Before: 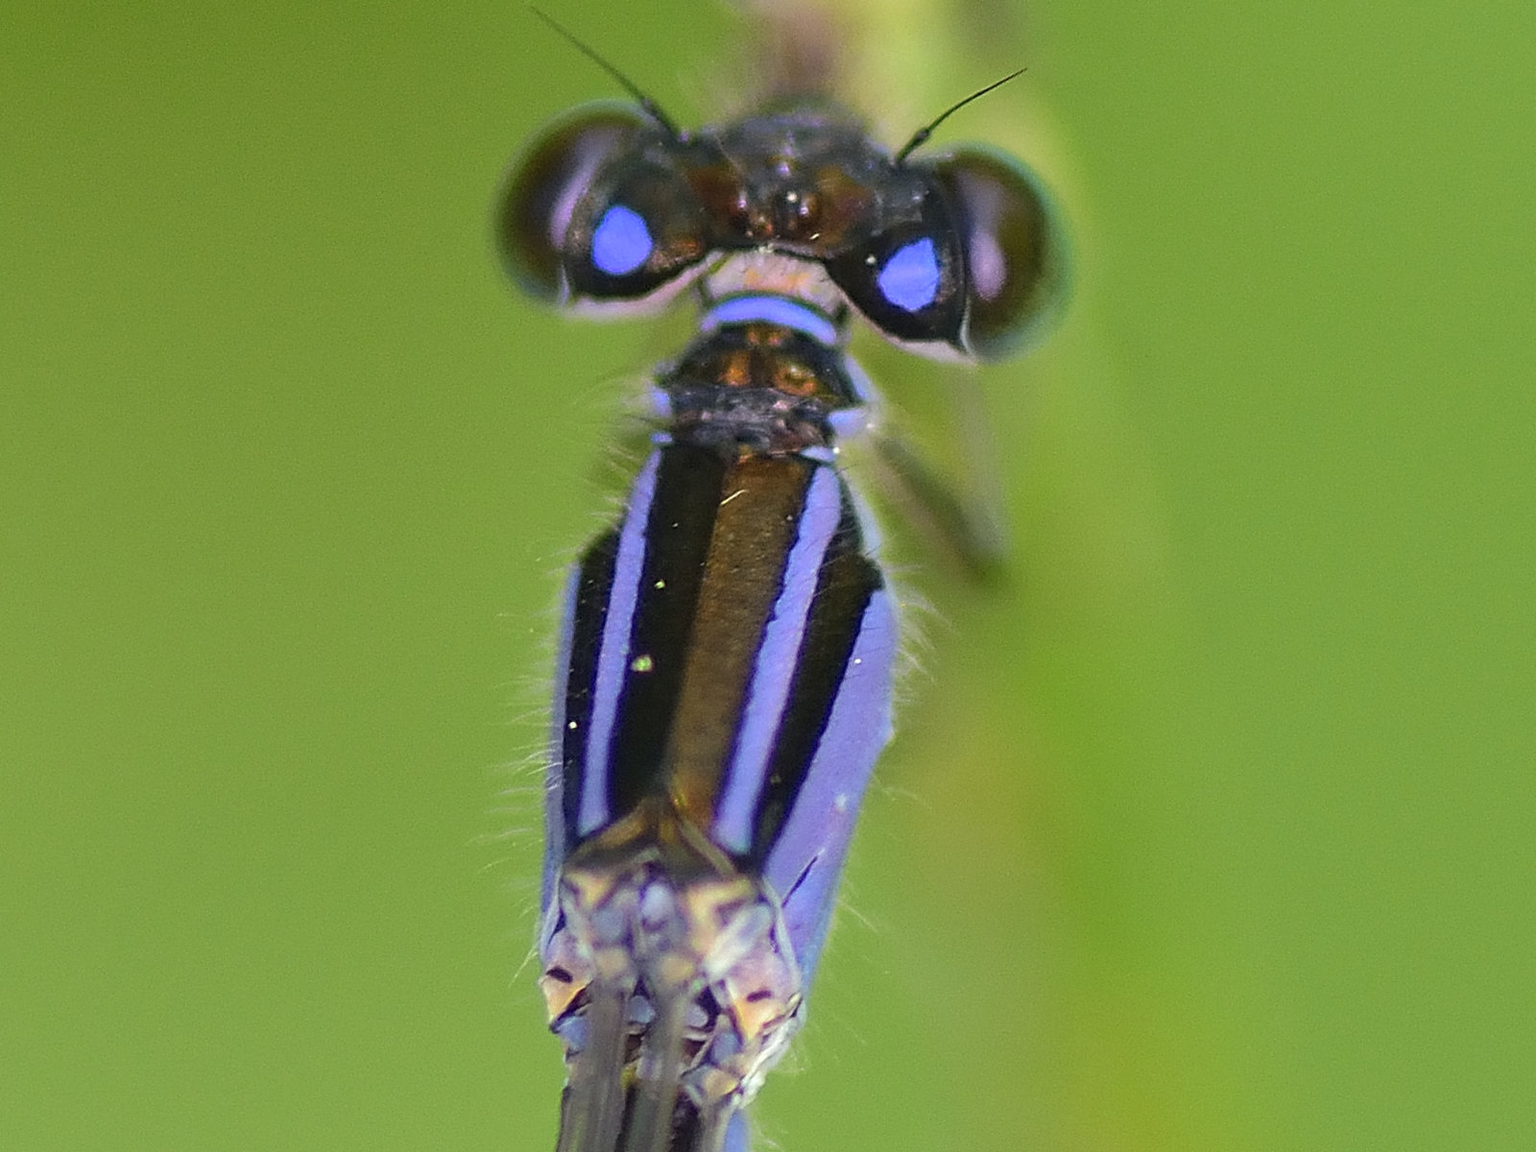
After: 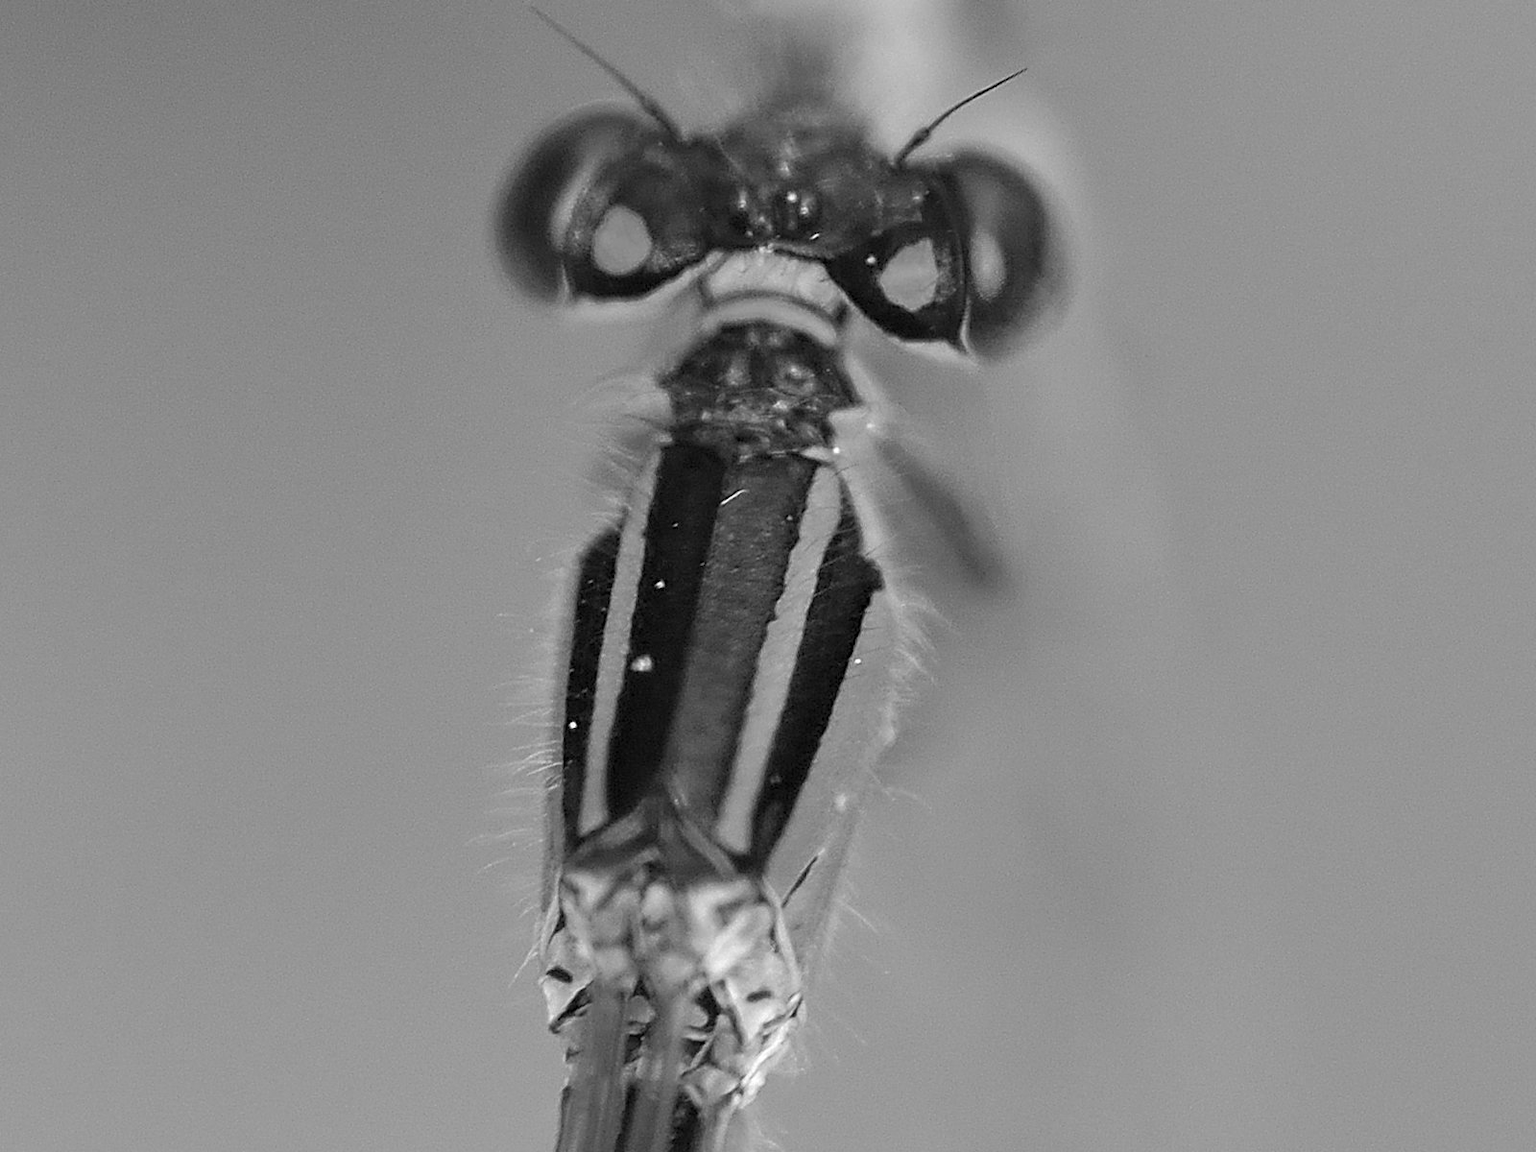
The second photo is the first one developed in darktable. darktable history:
exposure: black level correction 0.004, exposure 0.014 EV, compensate highlight preservation false
white balance: red 1.009, blue 1.027
monochrome: on, module defaults
